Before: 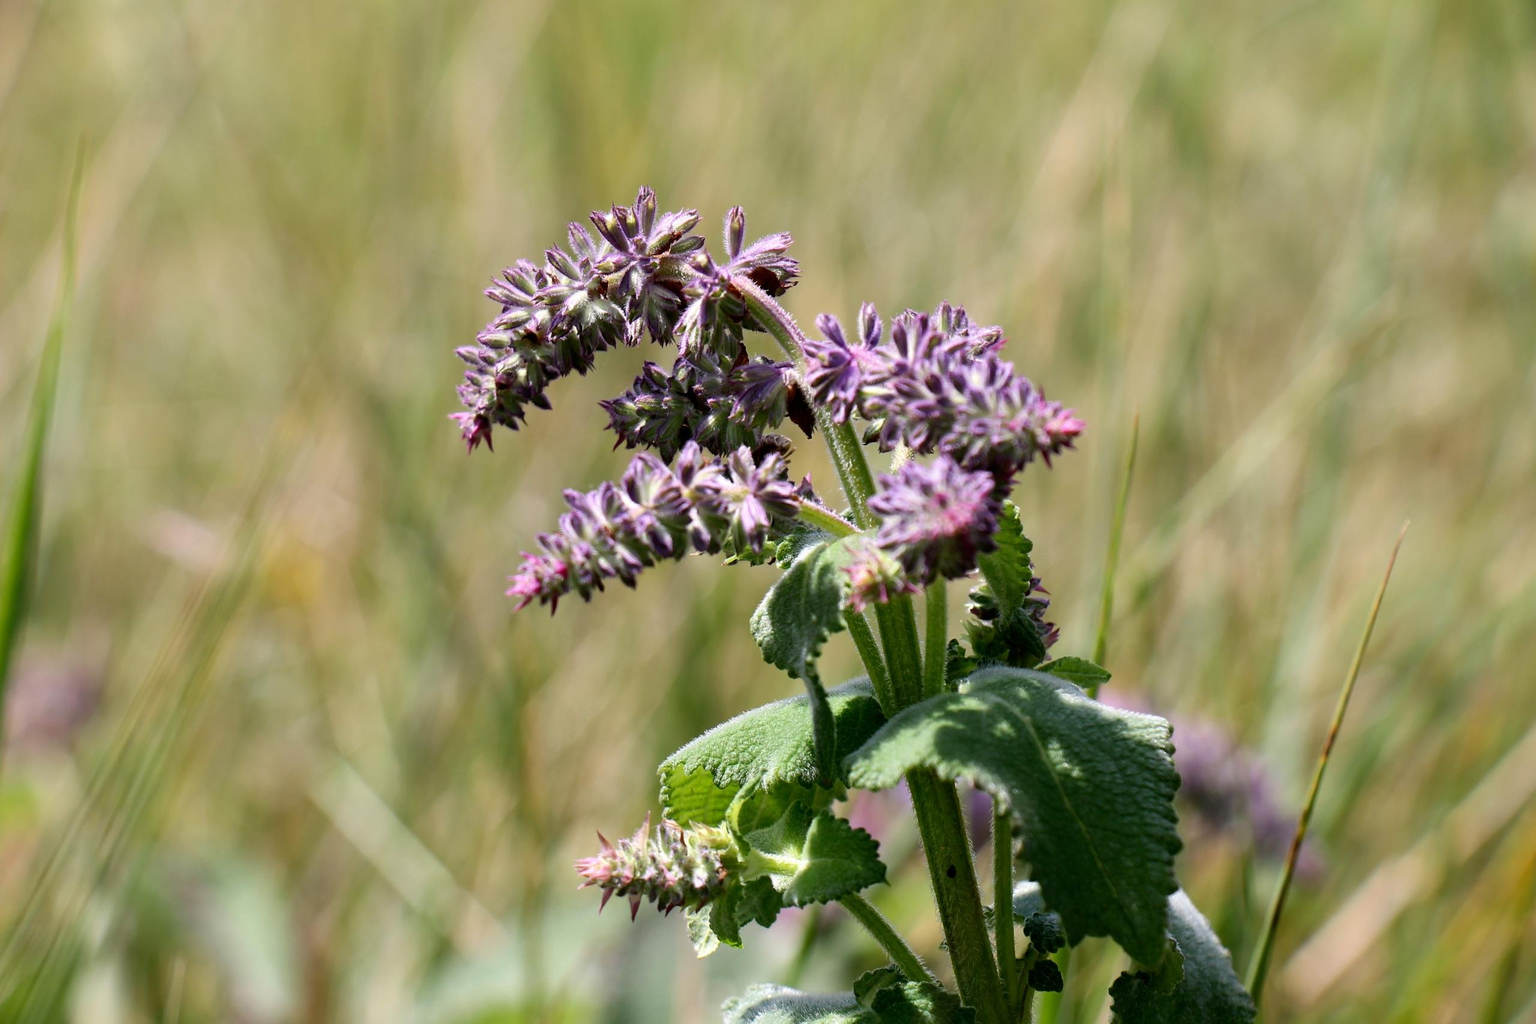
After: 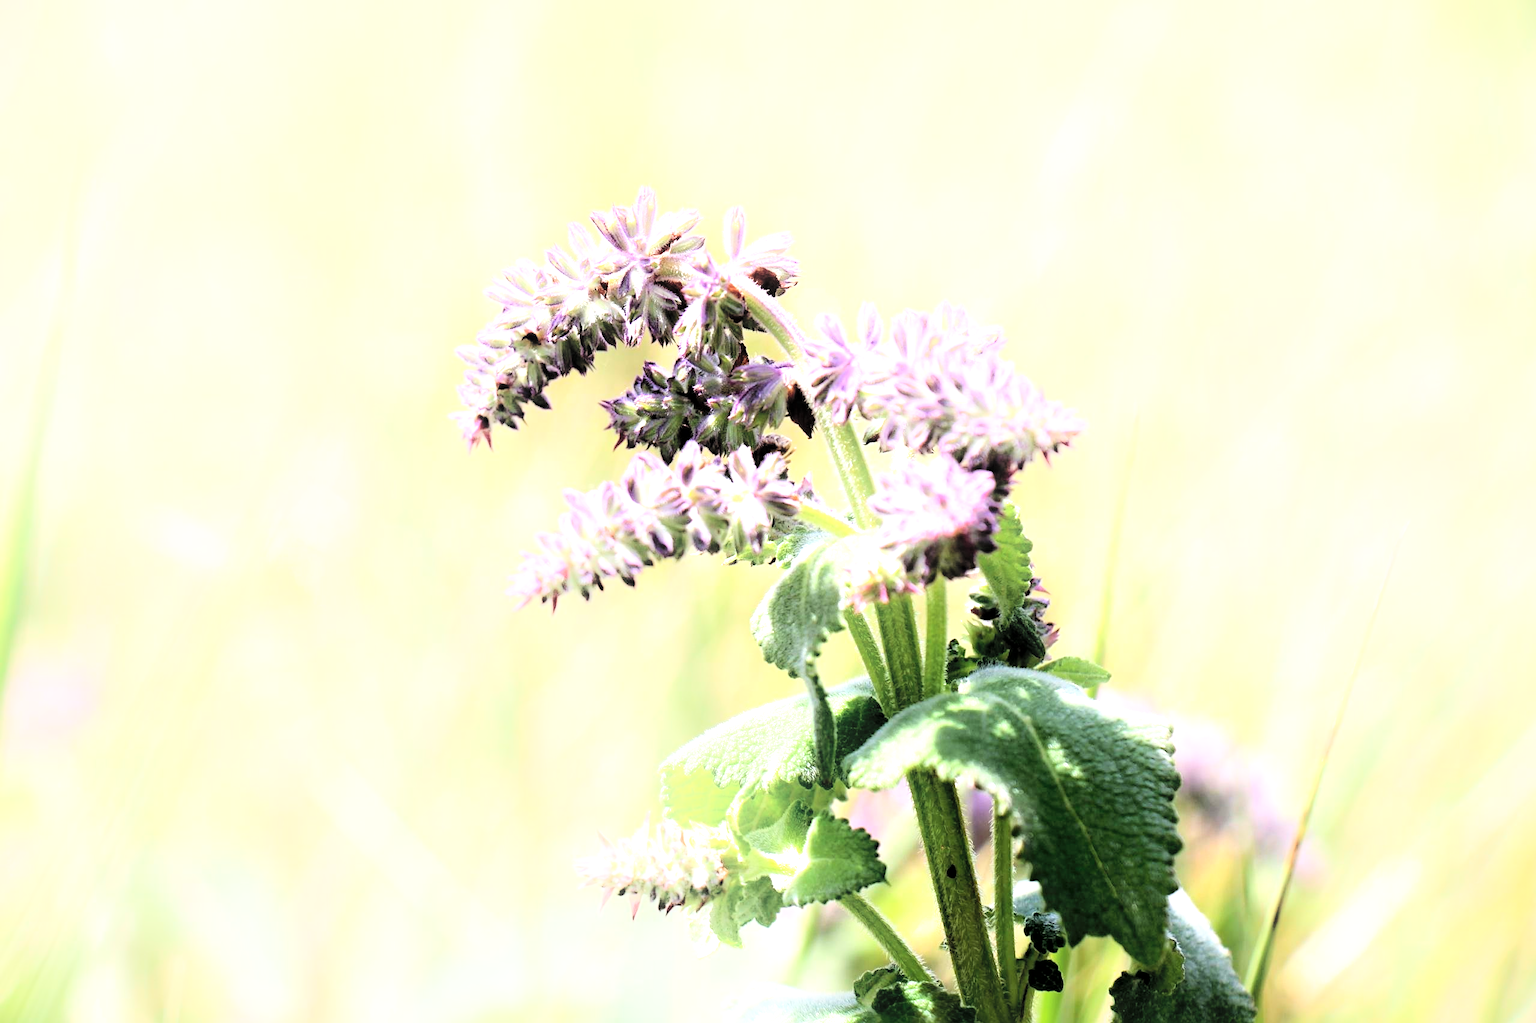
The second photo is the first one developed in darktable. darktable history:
filmic rgb: black relative exposure -8.07 EV, white relative exposure 3 EV, hardness 5.35, contrast 1.25
contrast brightness saturation: contrast 0.1, brightness 0.3, saturation 0.14
exposure: black level correction 0, exposure 1.1 EV, compensate exposure bias true, compensate highlight preservation false
local contrast: mode bilateral grid, contrast 100, coarseness 100, detail 165%, midtone range 0.2
shadows and highlights: shadows -54.3, highlights 86.09, soften with gaussian
